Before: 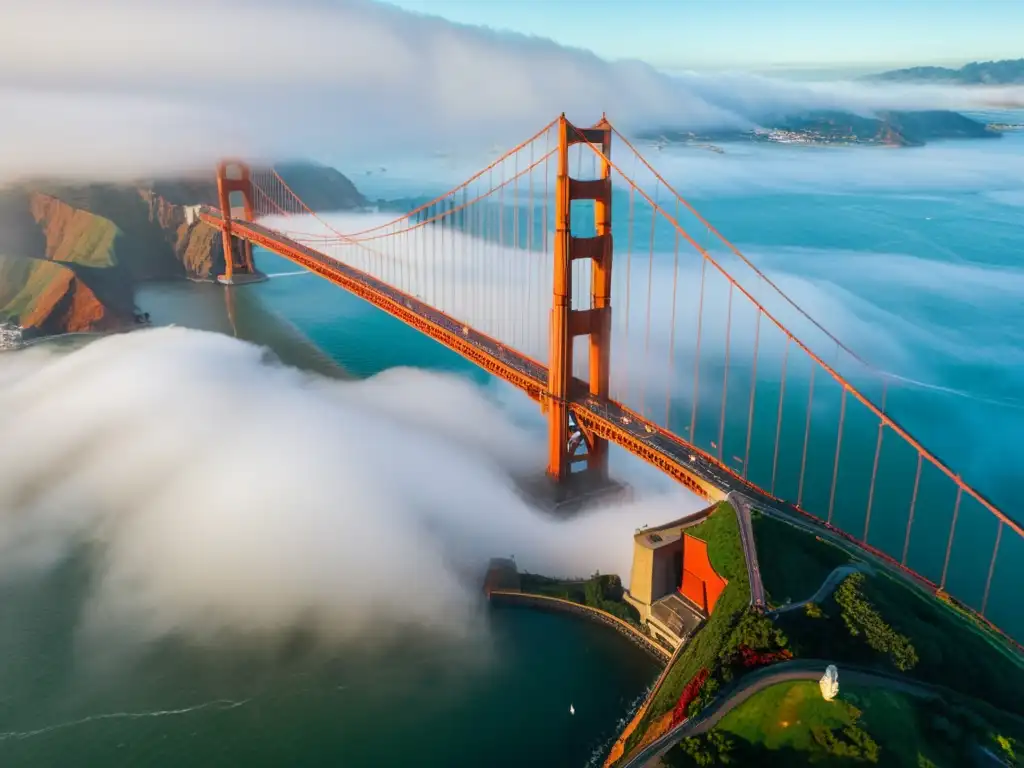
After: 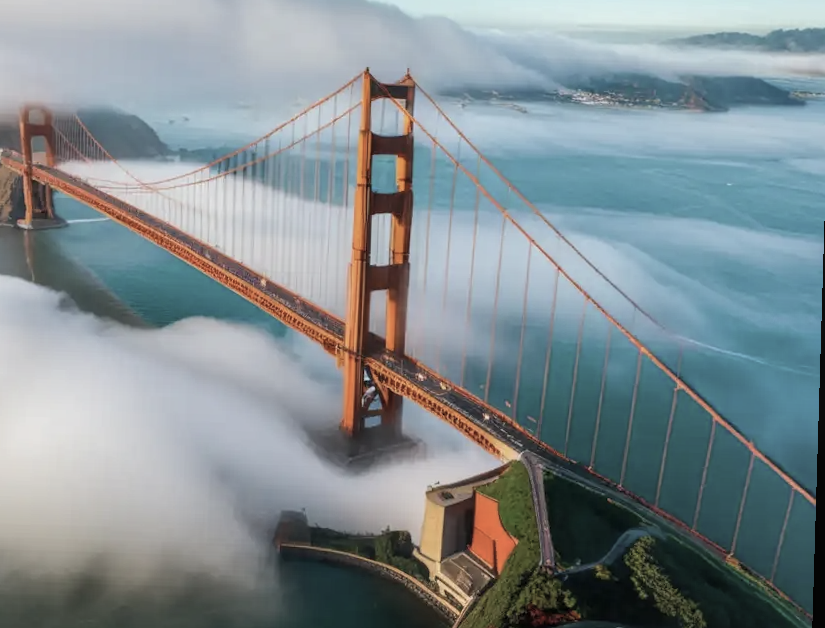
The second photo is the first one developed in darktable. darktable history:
crop and rotate: left 20.74%, top 7.912%, right 0.375%, bottom 13.378%
contrast brightness saturation: contrast -0.05, saturation -0.41
local contrast: on, module defaults
white balance: emerald 1
rotate and perspective: rotation 1.72°, automatic cropping off
